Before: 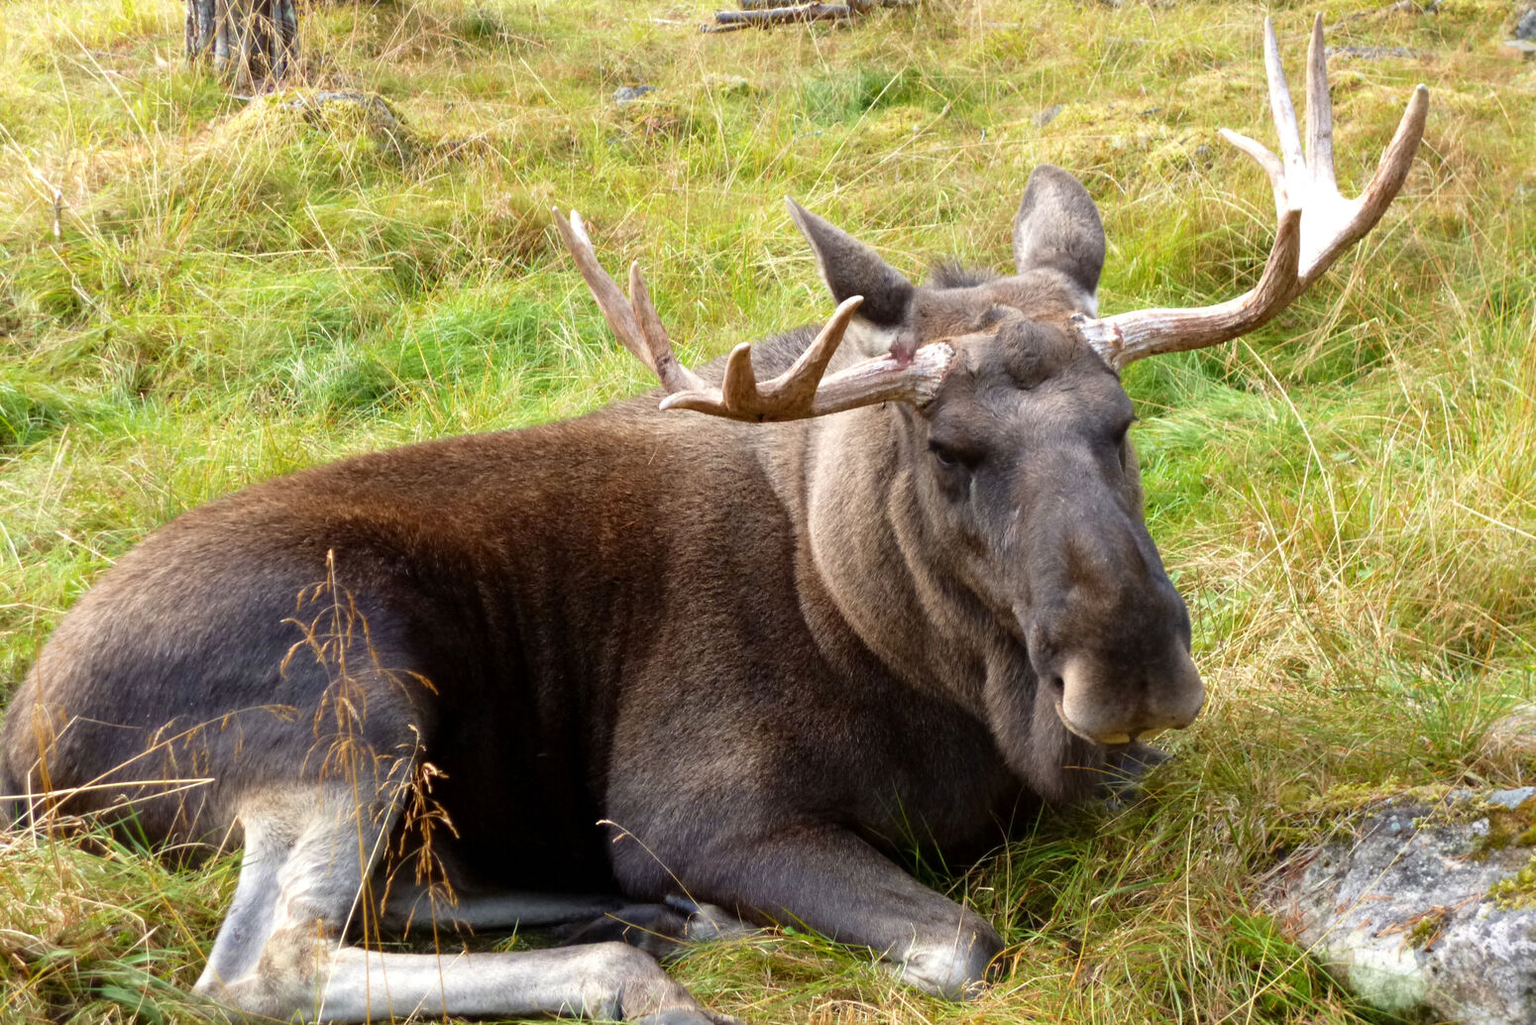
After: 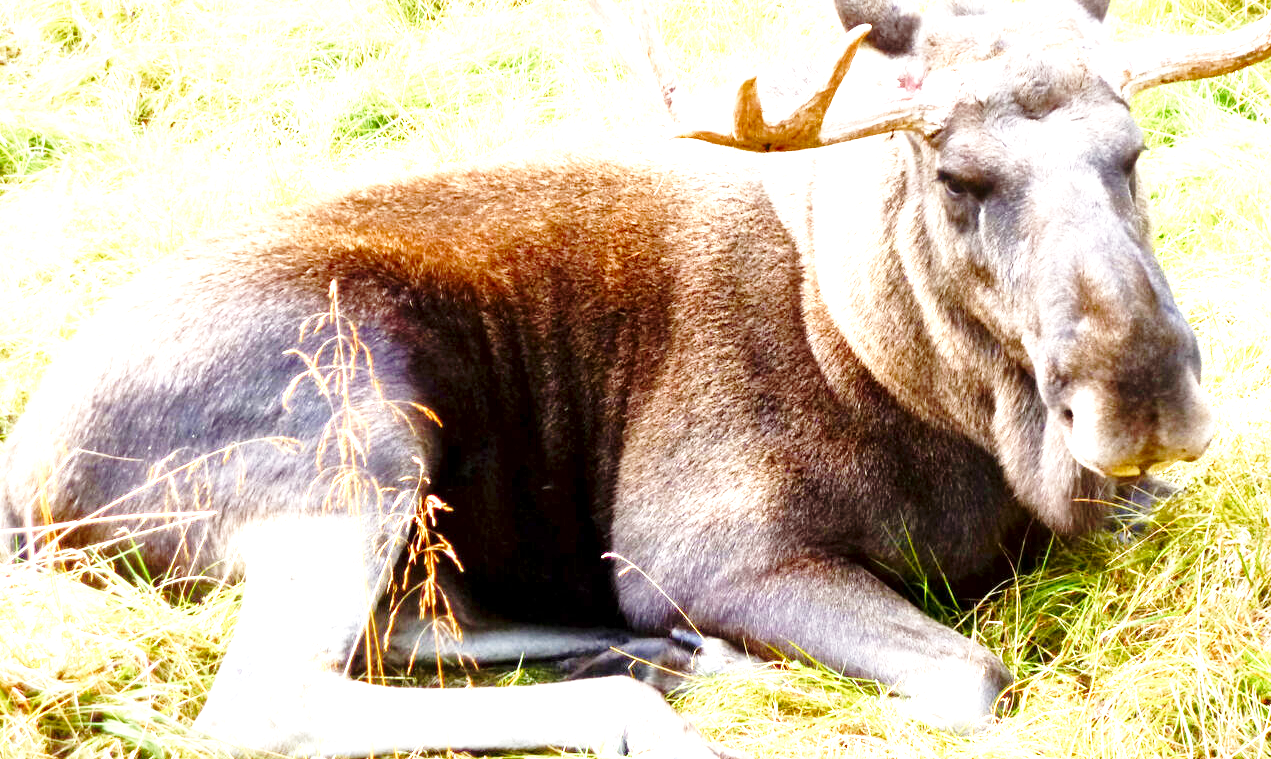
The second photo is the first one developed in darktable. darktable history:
local contrast: mode bilateral grid, contrast 99, coarseness 99, detail 165%, midtone range 0.2
base curve: curves: ch0 [(0, 0) (0.028, 0.03) (0.121, 0.232) (0.46, 0.748) (0.859, 0.968) (1, 1)], preserve colors none
crop: top 26.504%, right 17.943%
color balance rgb: perceptual saturation grading › global saturation 0.239%, perceptual saturation grading › highlights -19.749%, perceptual saturation grading › shadows 19.681%, perceptual brilliance grading › global brilliance 10.121%, perceptual brilliance grading › shadows 14.32%
exposure: black level correction 0, exposure 1.382 EV, compensate highlight preservation false
